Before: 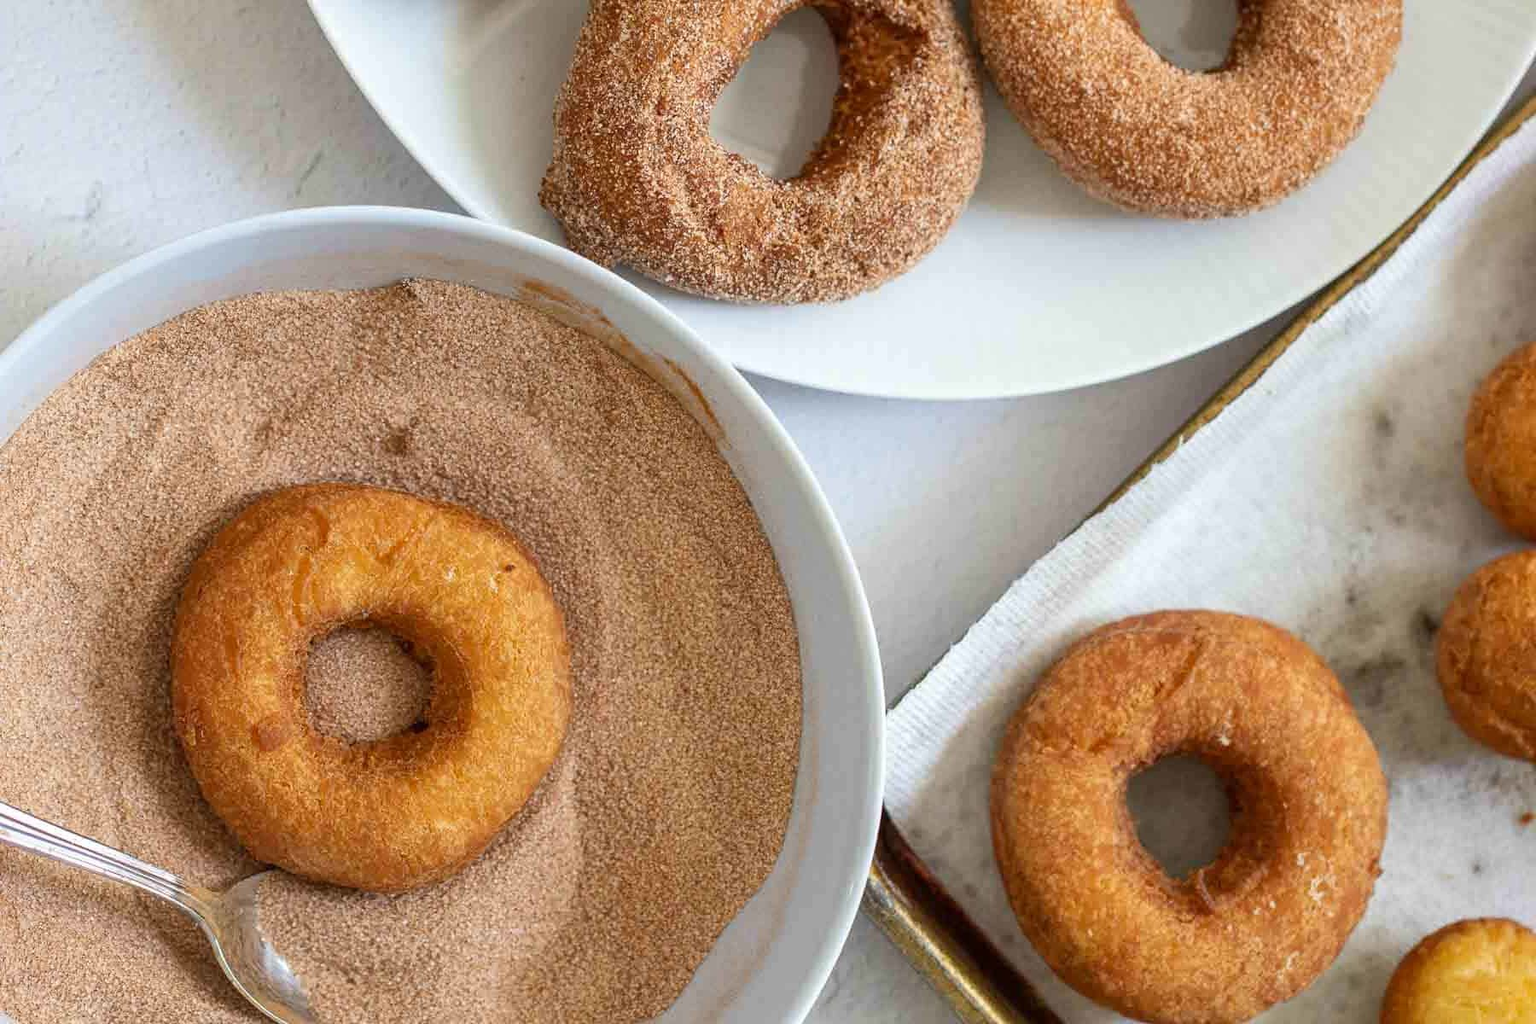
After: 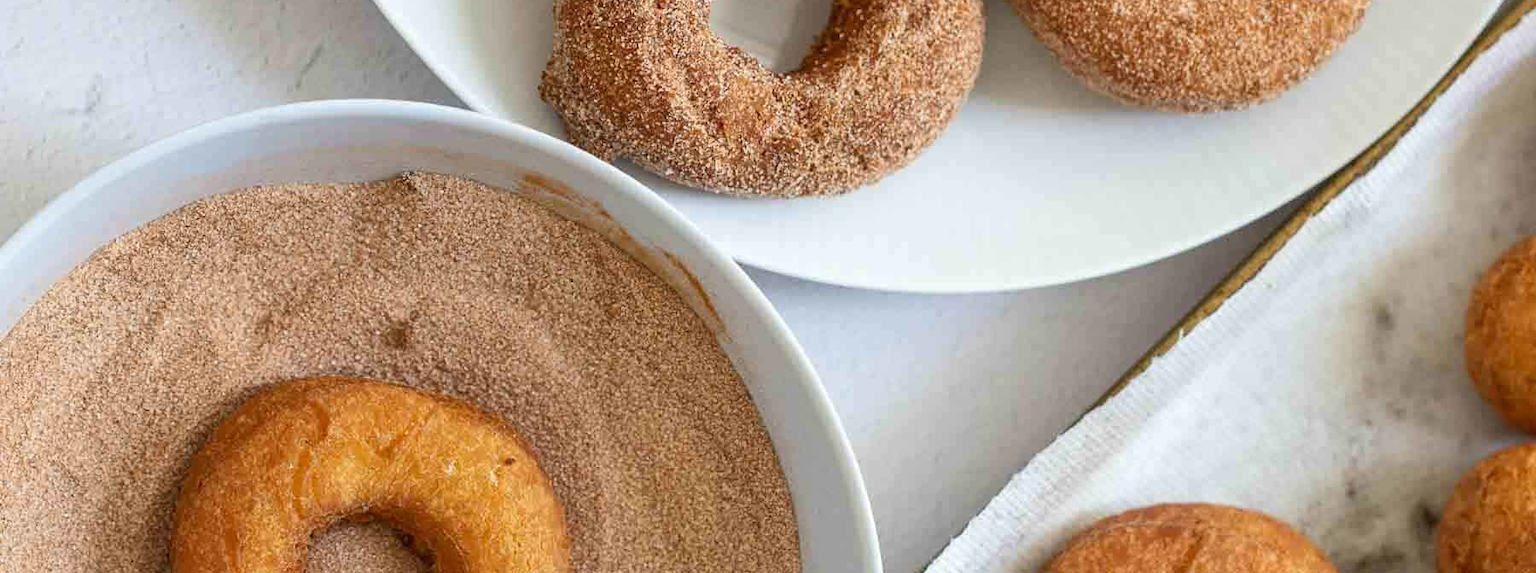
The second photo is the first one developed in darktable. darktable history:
crop and rotate: top 10.454%, bottom 33.473%
